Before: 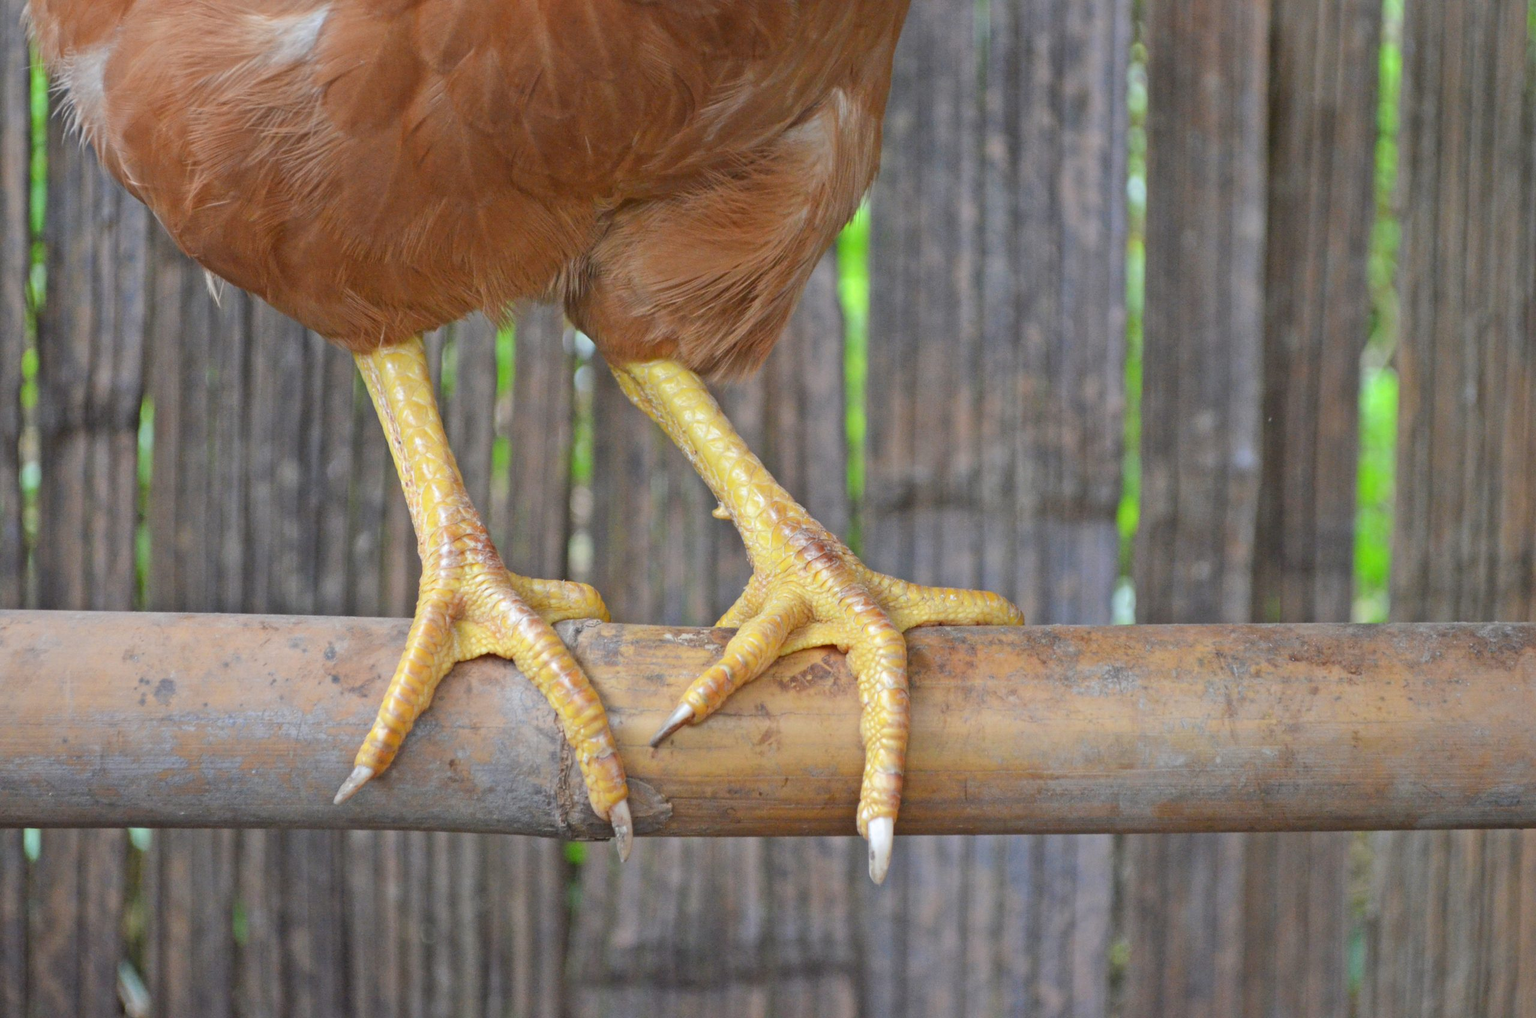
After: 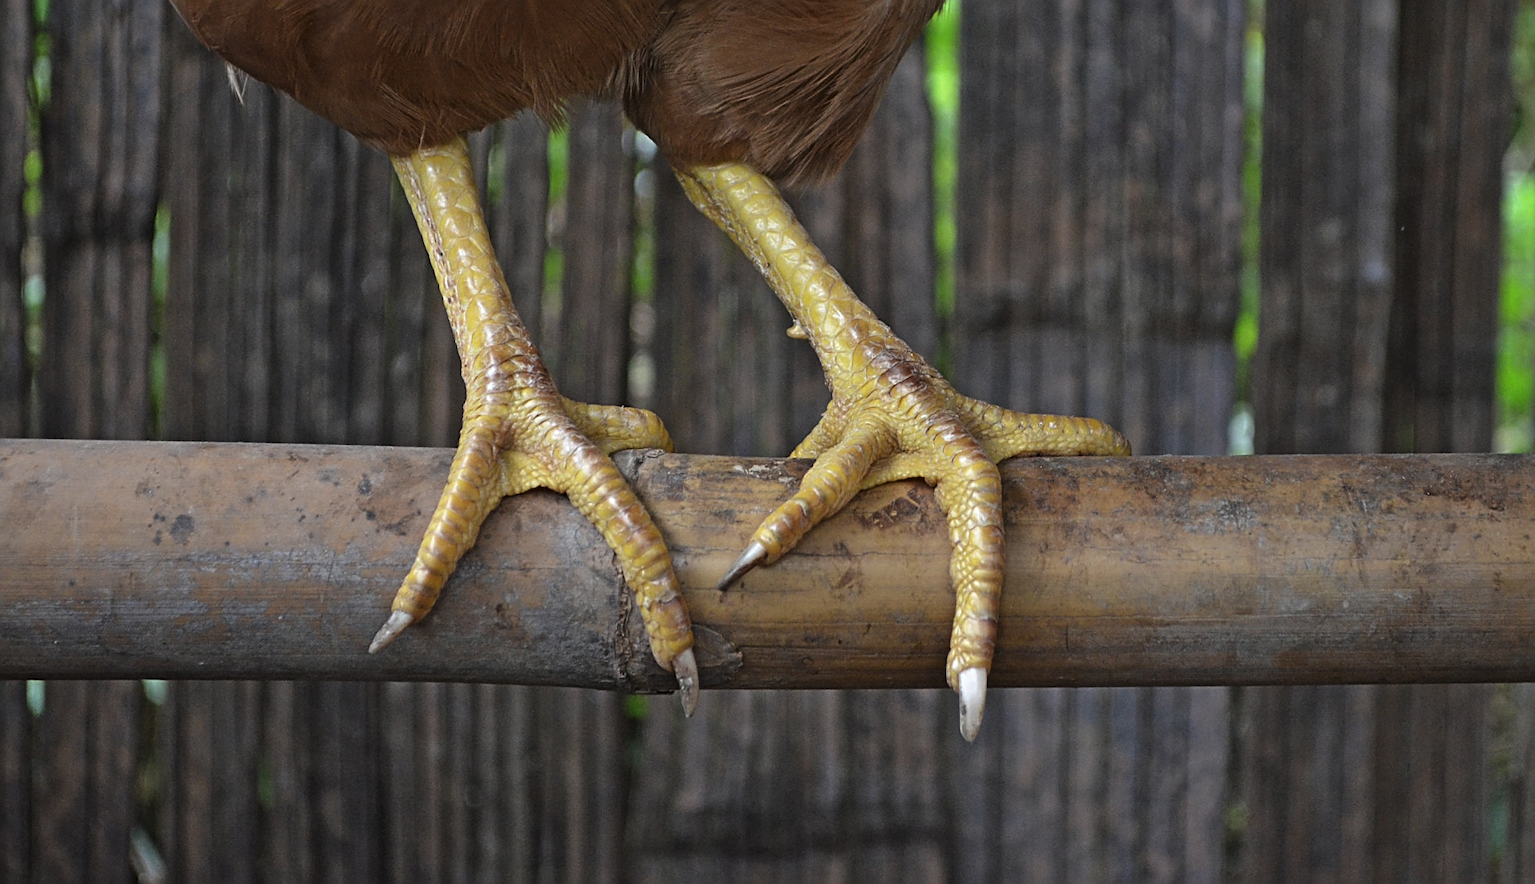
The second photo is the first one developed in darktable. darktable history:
crop: top 20.916%, right 9.437%, bottom 0.316%
levels: levels [0, 0.618, 1]
sharpen: radius 2.584, amount 0.688
